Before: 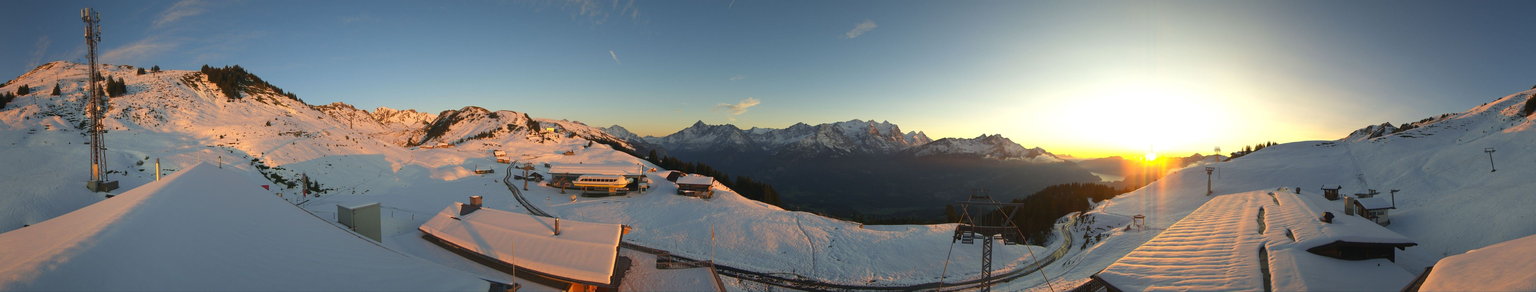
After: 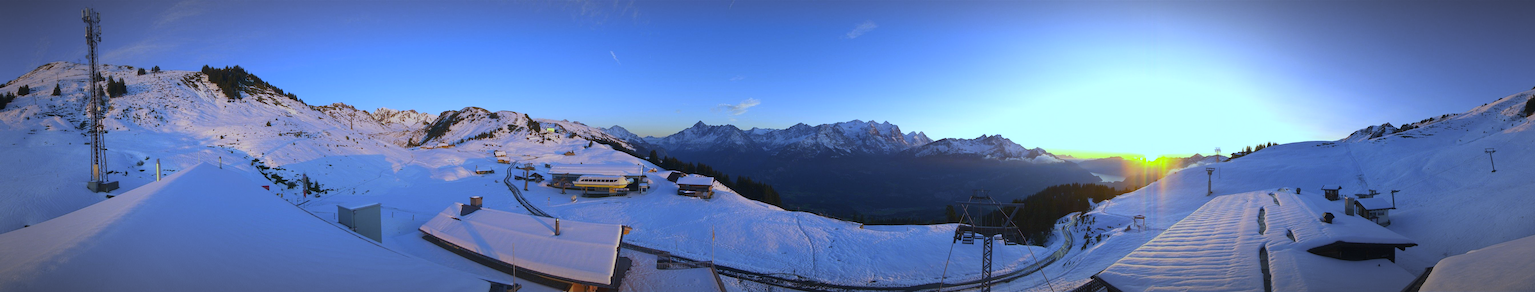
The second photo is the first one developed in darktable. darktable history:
vignetting: fall-off radius 60%, automatic ratio true
white balance: red 0.766, blue 1.537
